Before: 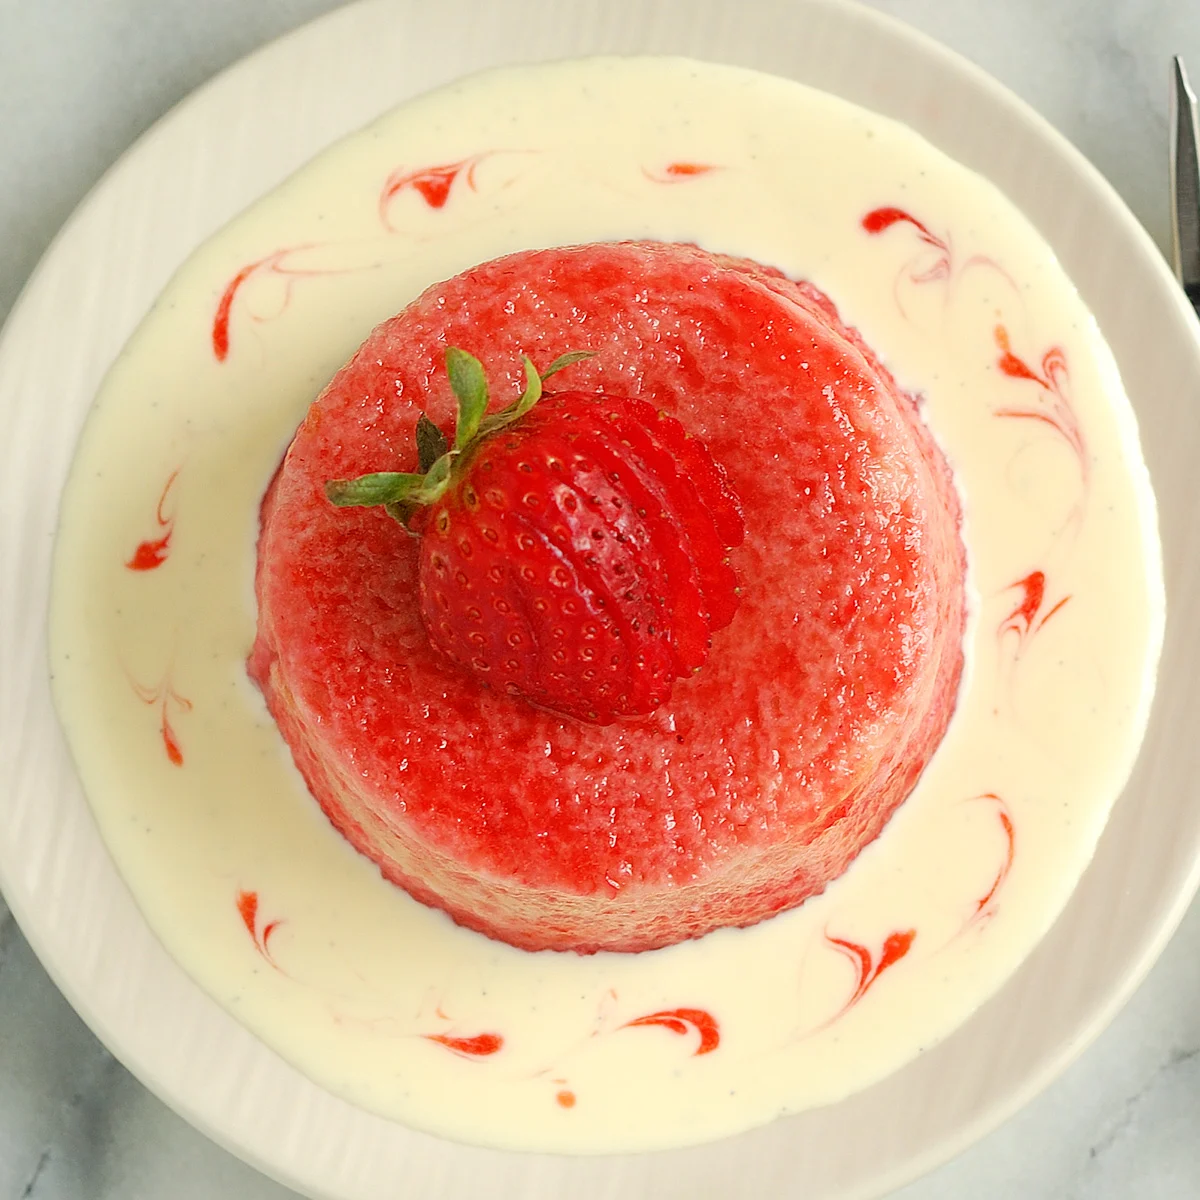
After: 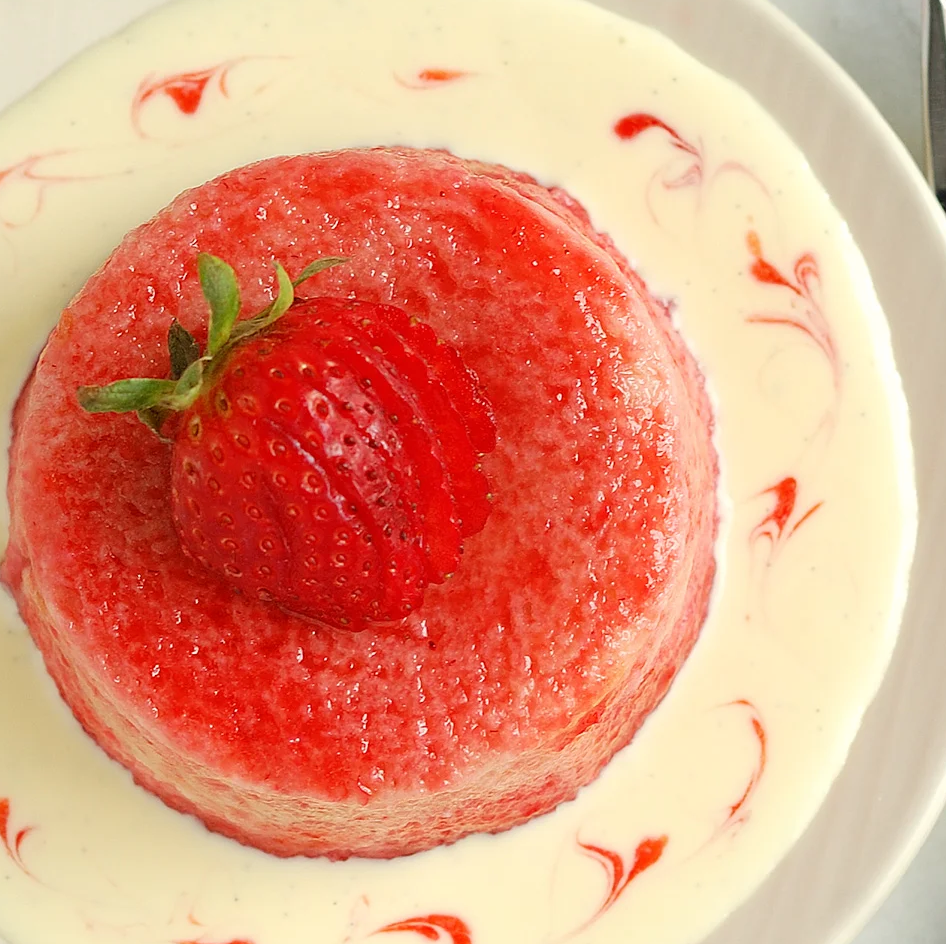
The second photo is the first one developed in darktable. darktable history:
base curve: curves: ch0 [(0, 0) (0.989, 0.992)], preserve colors none
crop and rotate: left 20.74%, top 7.912%, right 0.375%, bottom 13.378%
